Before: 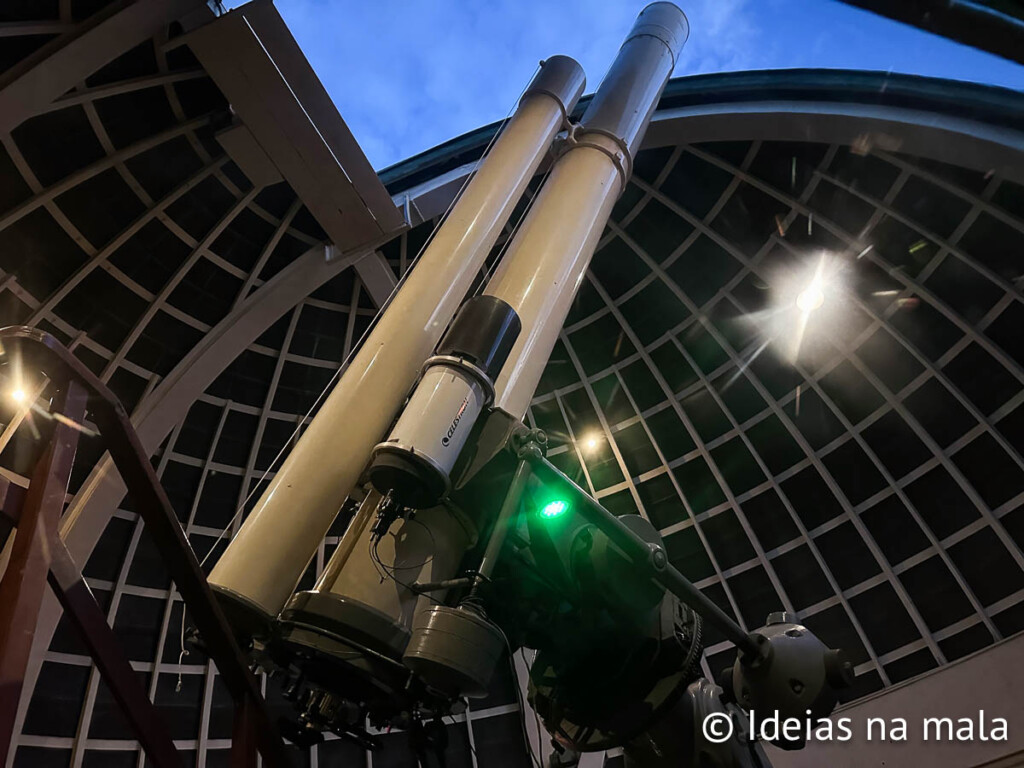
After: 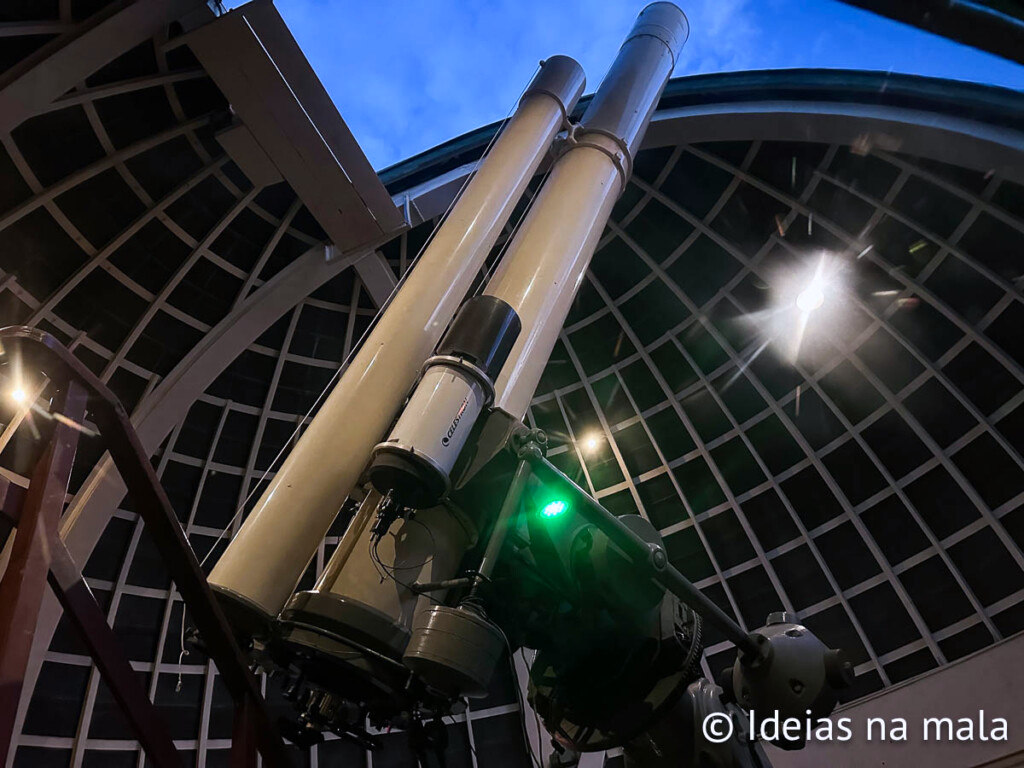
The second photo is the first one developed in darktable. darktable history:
color calibration: output R [1.003, 0.027, -0.041, 0], output G [-0.018, 1.043, -0.038, 0], output B [0.071, -0.086, 1.017, 0], illuminant as shot in camera, x 0.358, y 0.373, temperature 4628.91 K
